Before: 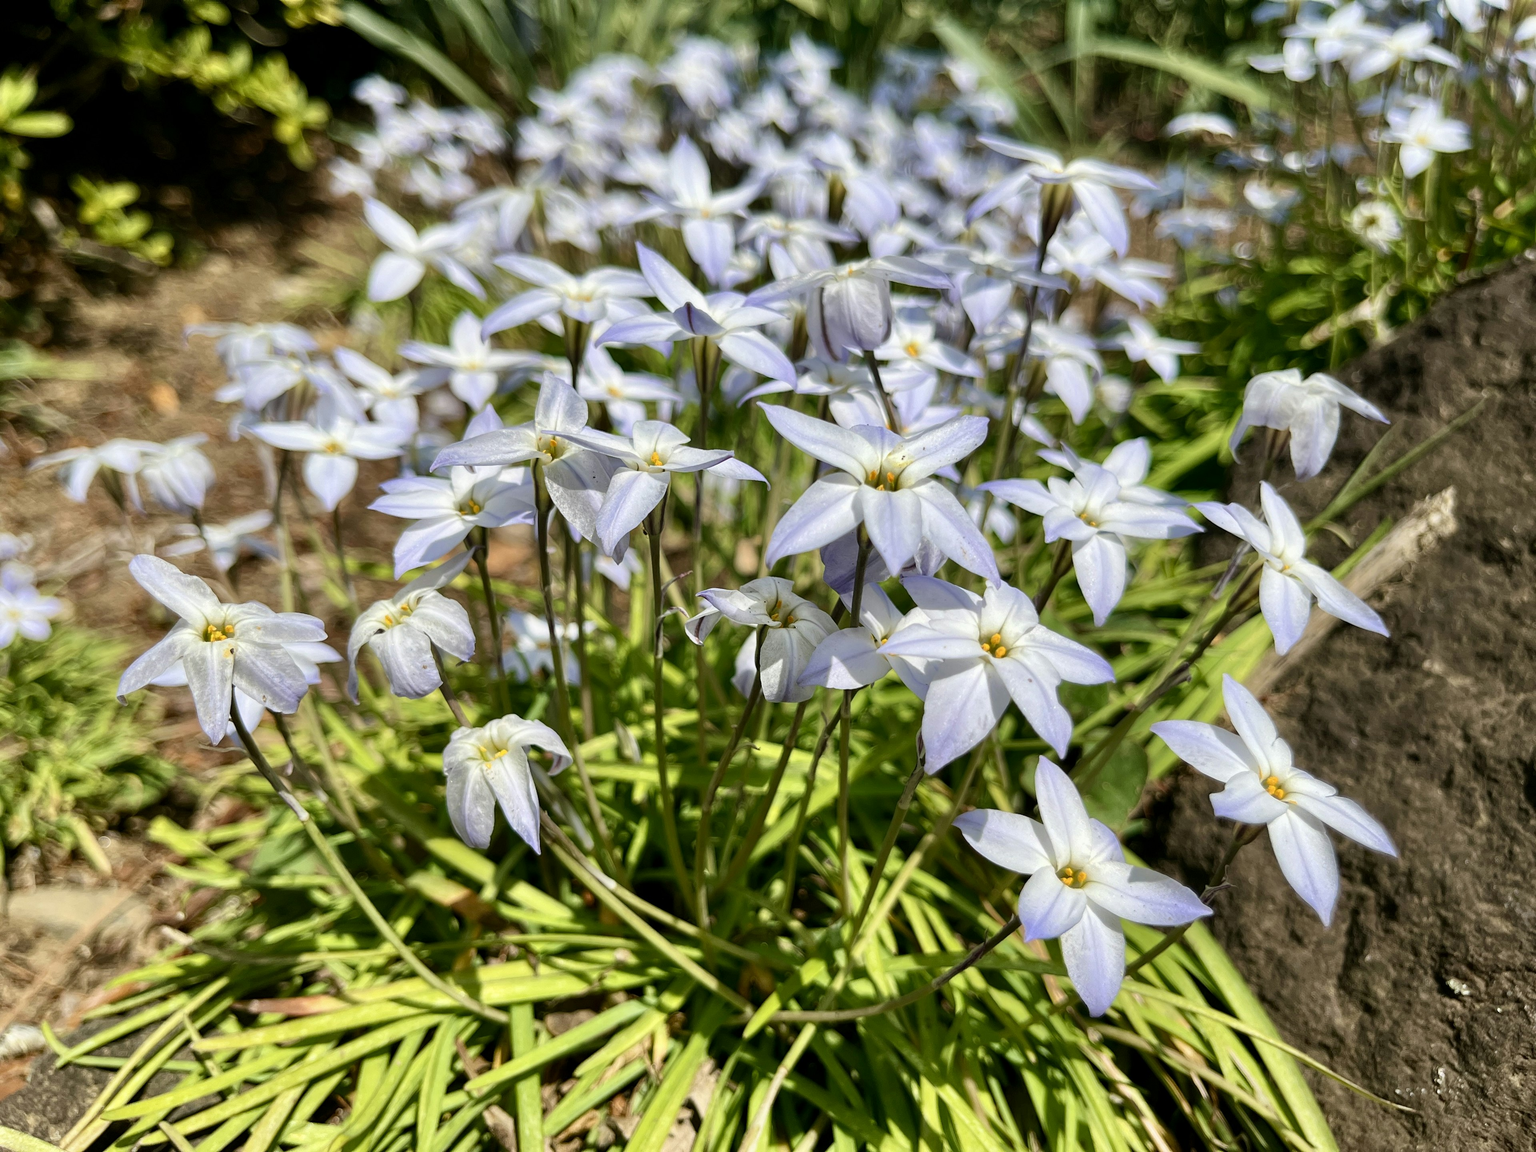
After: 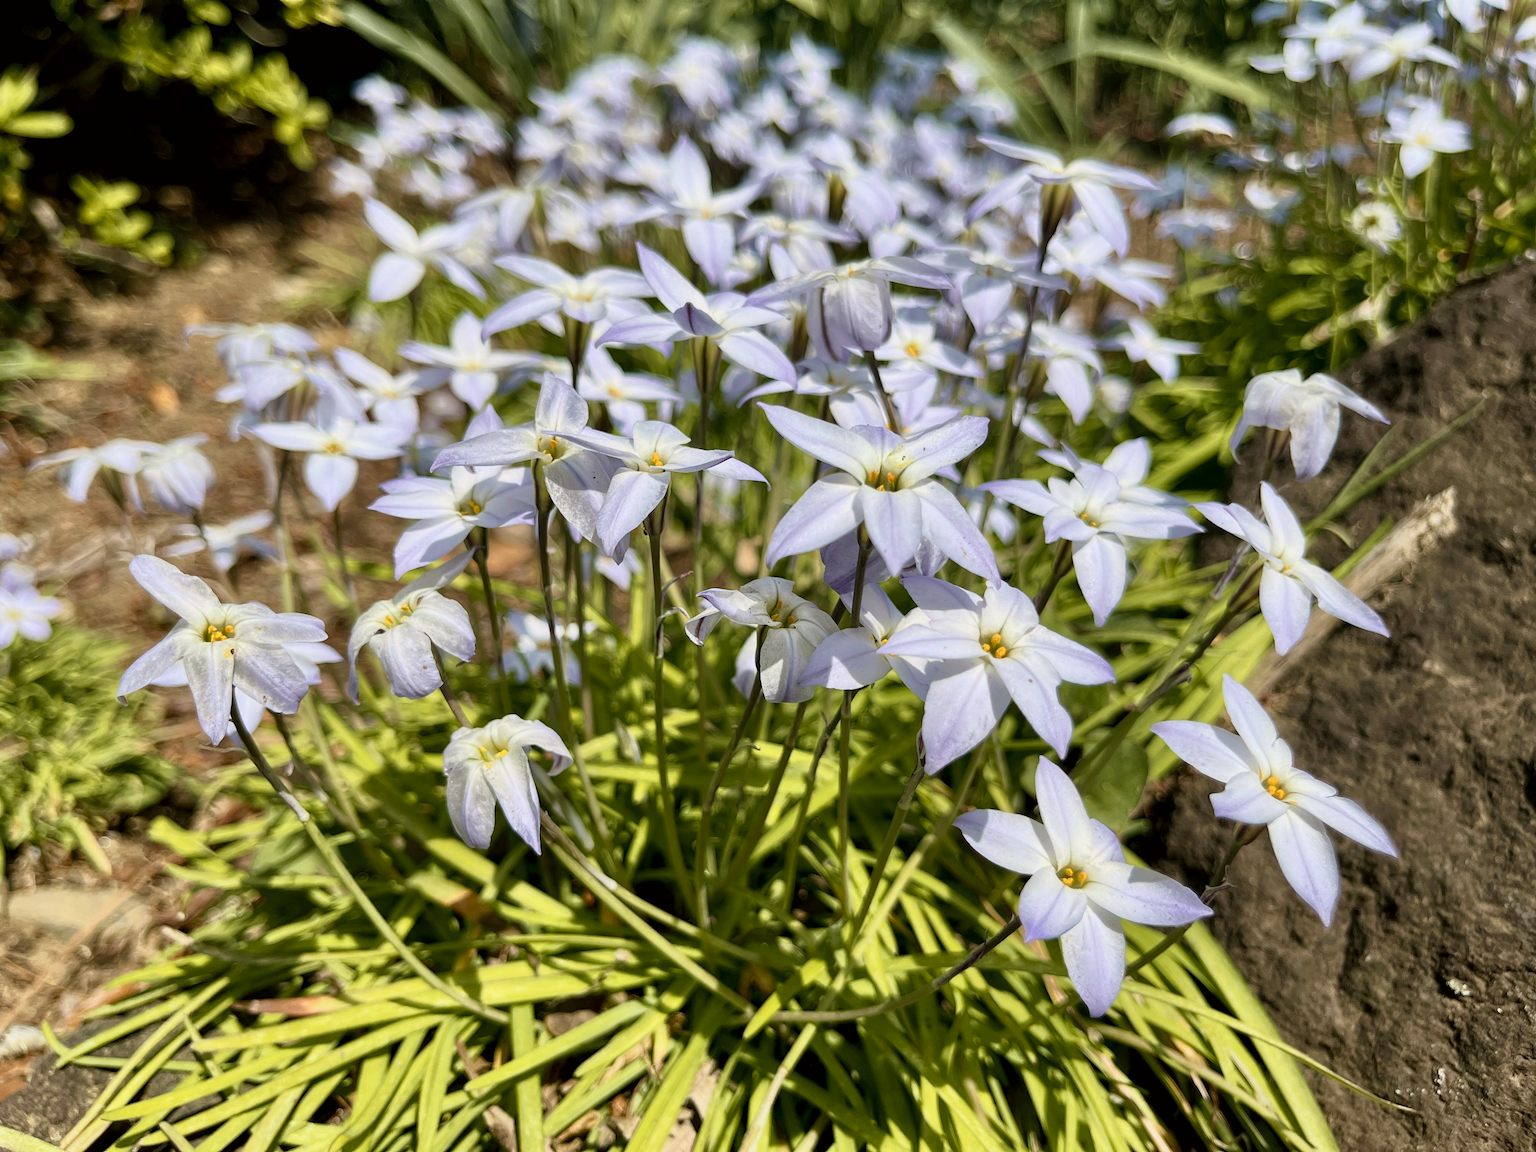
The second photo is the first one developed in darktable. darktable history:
tone curve: curves: ch0 [(0.013, 0) (0.061, 0.068) (0.239, 0.256) (0.502, 0.505) (0.683, 0.676) (0.761, 0.773) (0.858, 0.858) (0.987, 0.945)]; ch1 [(0, 0) (0.172, 0.123) (0.304, 0.288) (0.414, 0.44) (0.472, 0.473) (0.502, 0.508) (0.521, 0.528) (0.583, 0.595) (0.654, 0.673) (0.728, 0.761) (1, 1)]; ch2 [(0, 0) (0.411, 0.424) (0.485, 0.476) (0.502, 0.502) (0.553, 0.557) (0.57, 0.576) (1, 1)], color space Lab, independent channels, preserve colors none
